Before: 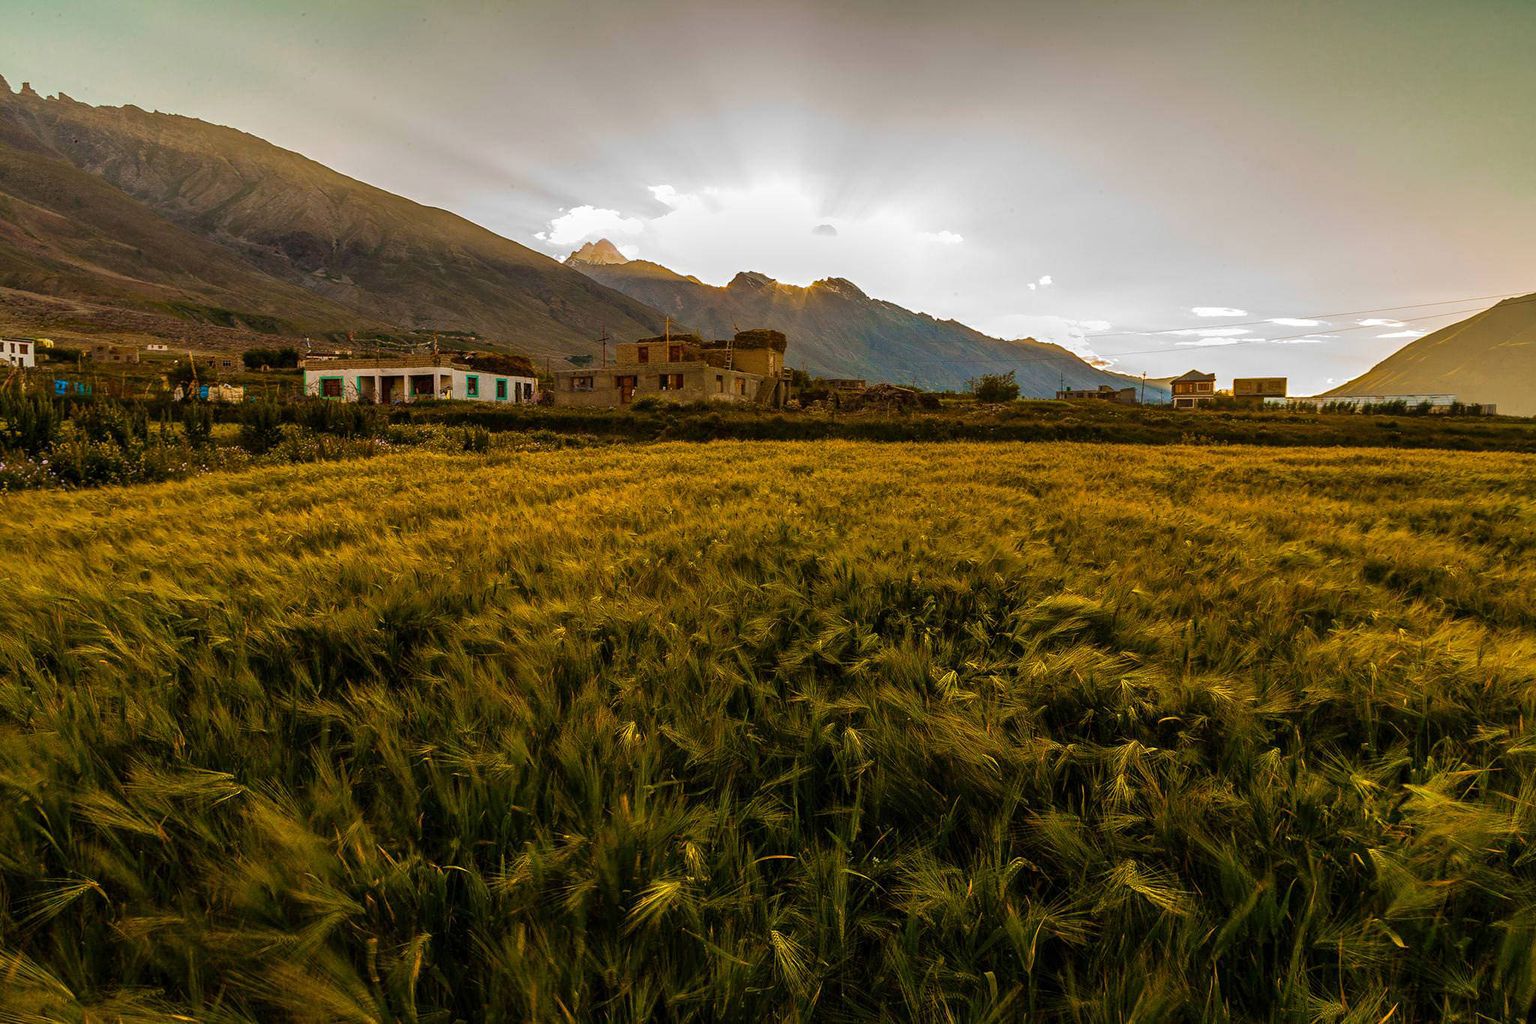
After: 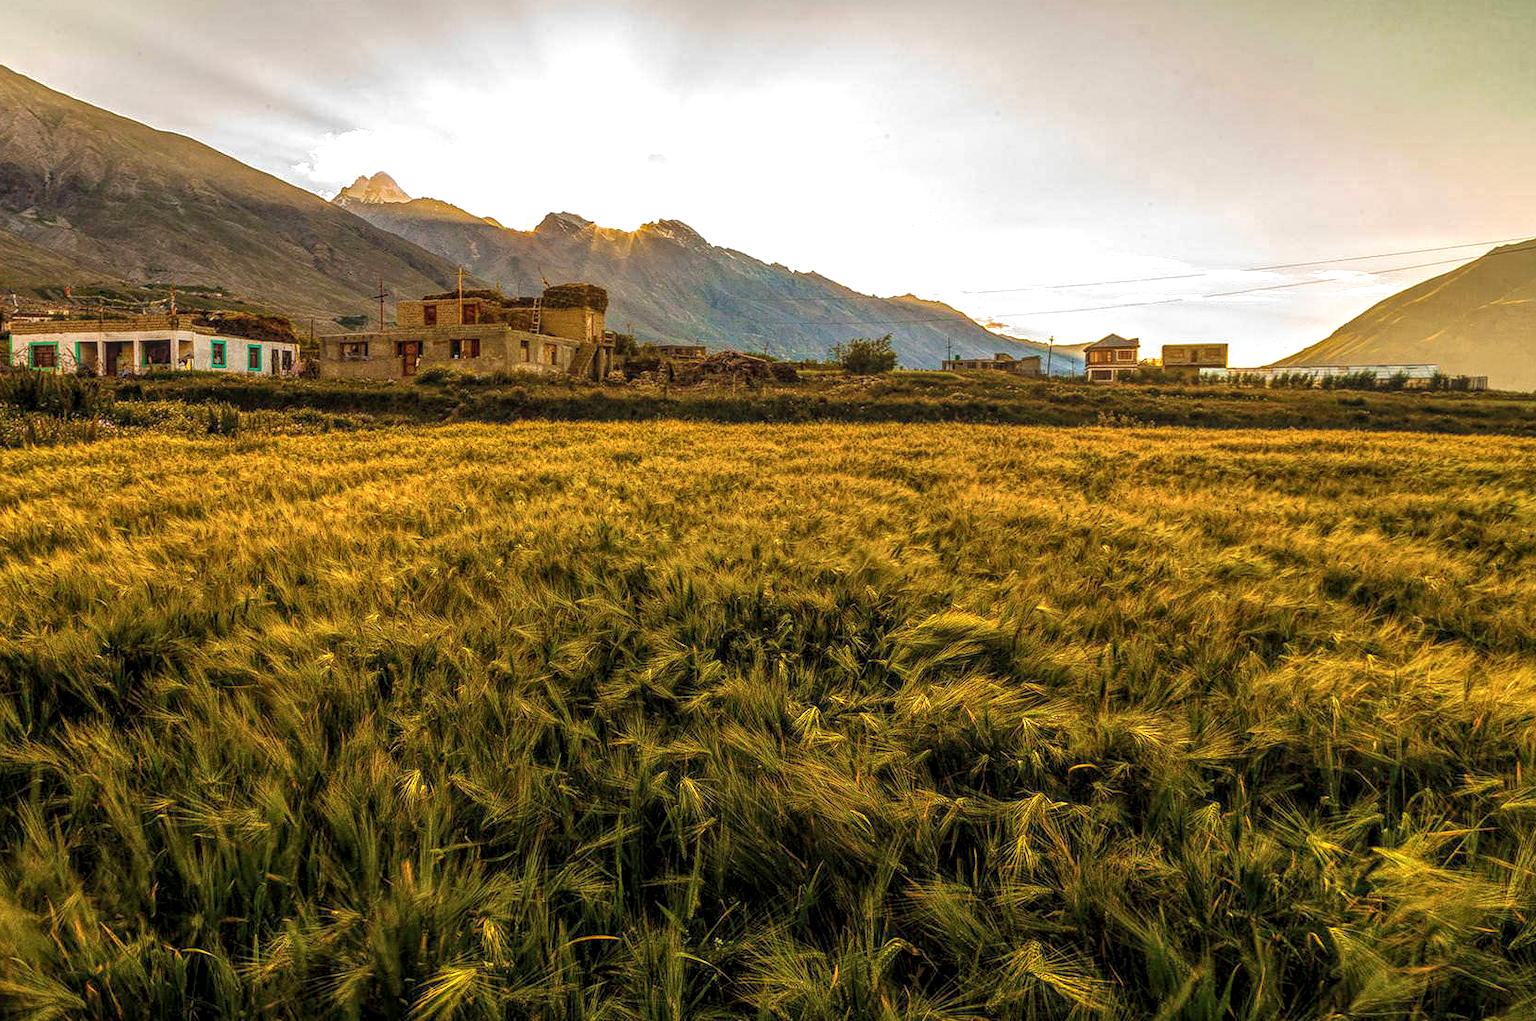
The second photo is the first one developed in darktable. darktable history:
crop: left 19.332%, top 9.839%, right 0%, bottom 9.576%
exposure: exposure 0.559 EV, compensate exposure bias true, compensate highlight preservation false
local contrast: highlights 75%, shadows 55%, detail 177%, midtone range 0.213
